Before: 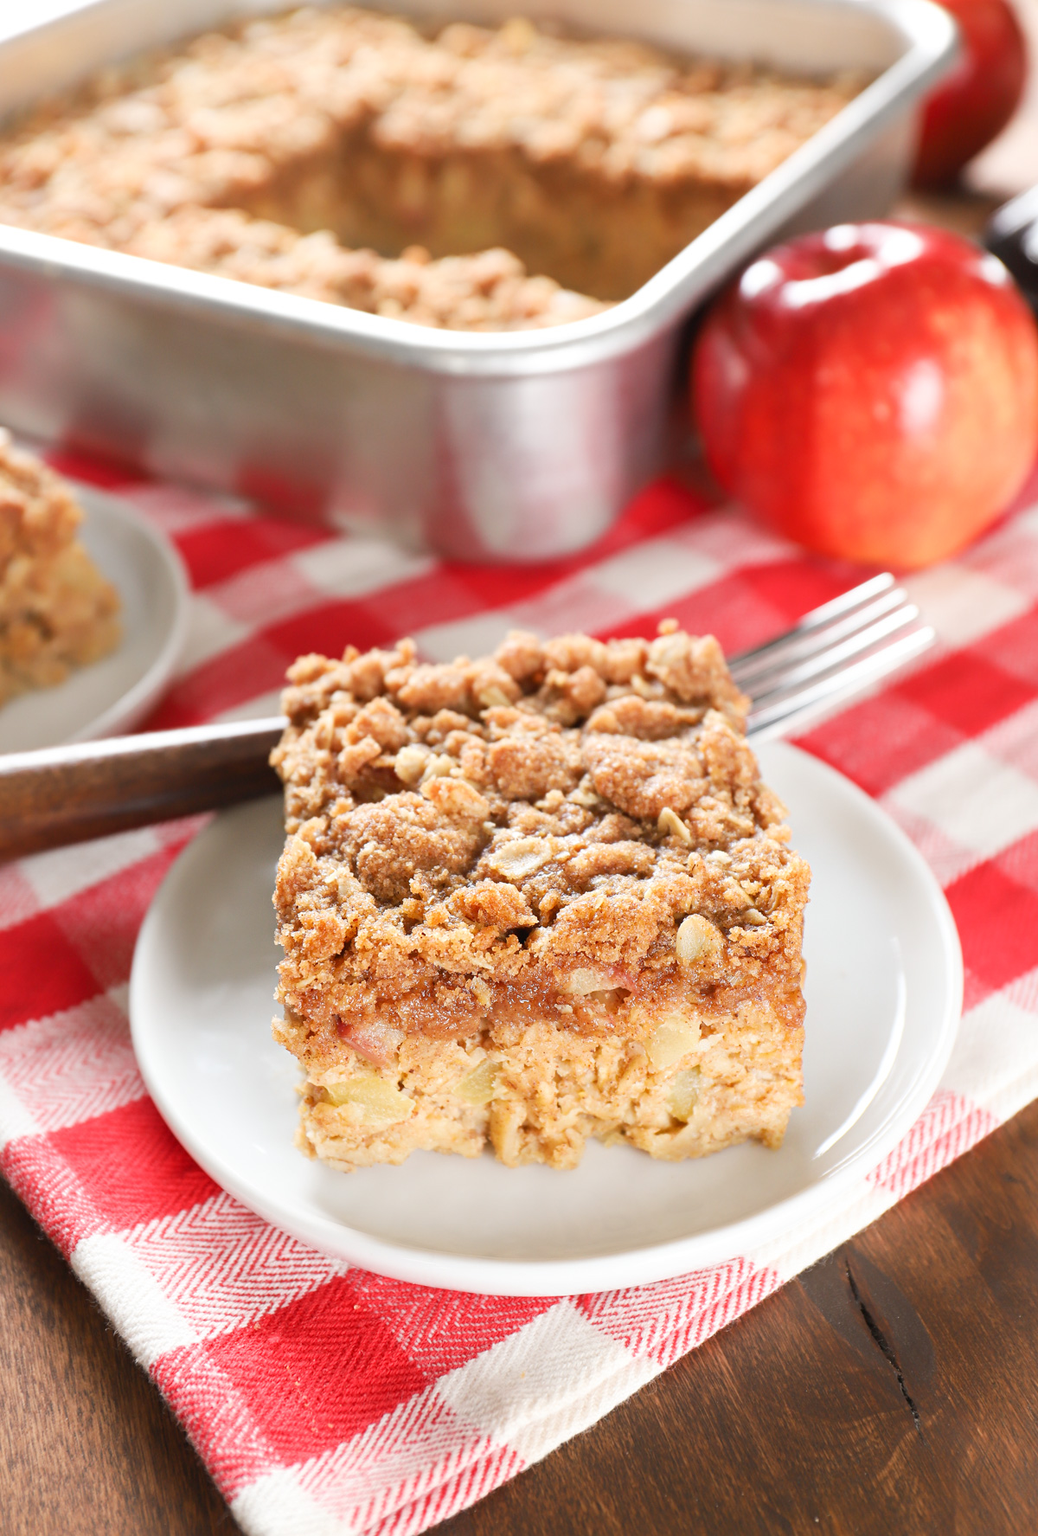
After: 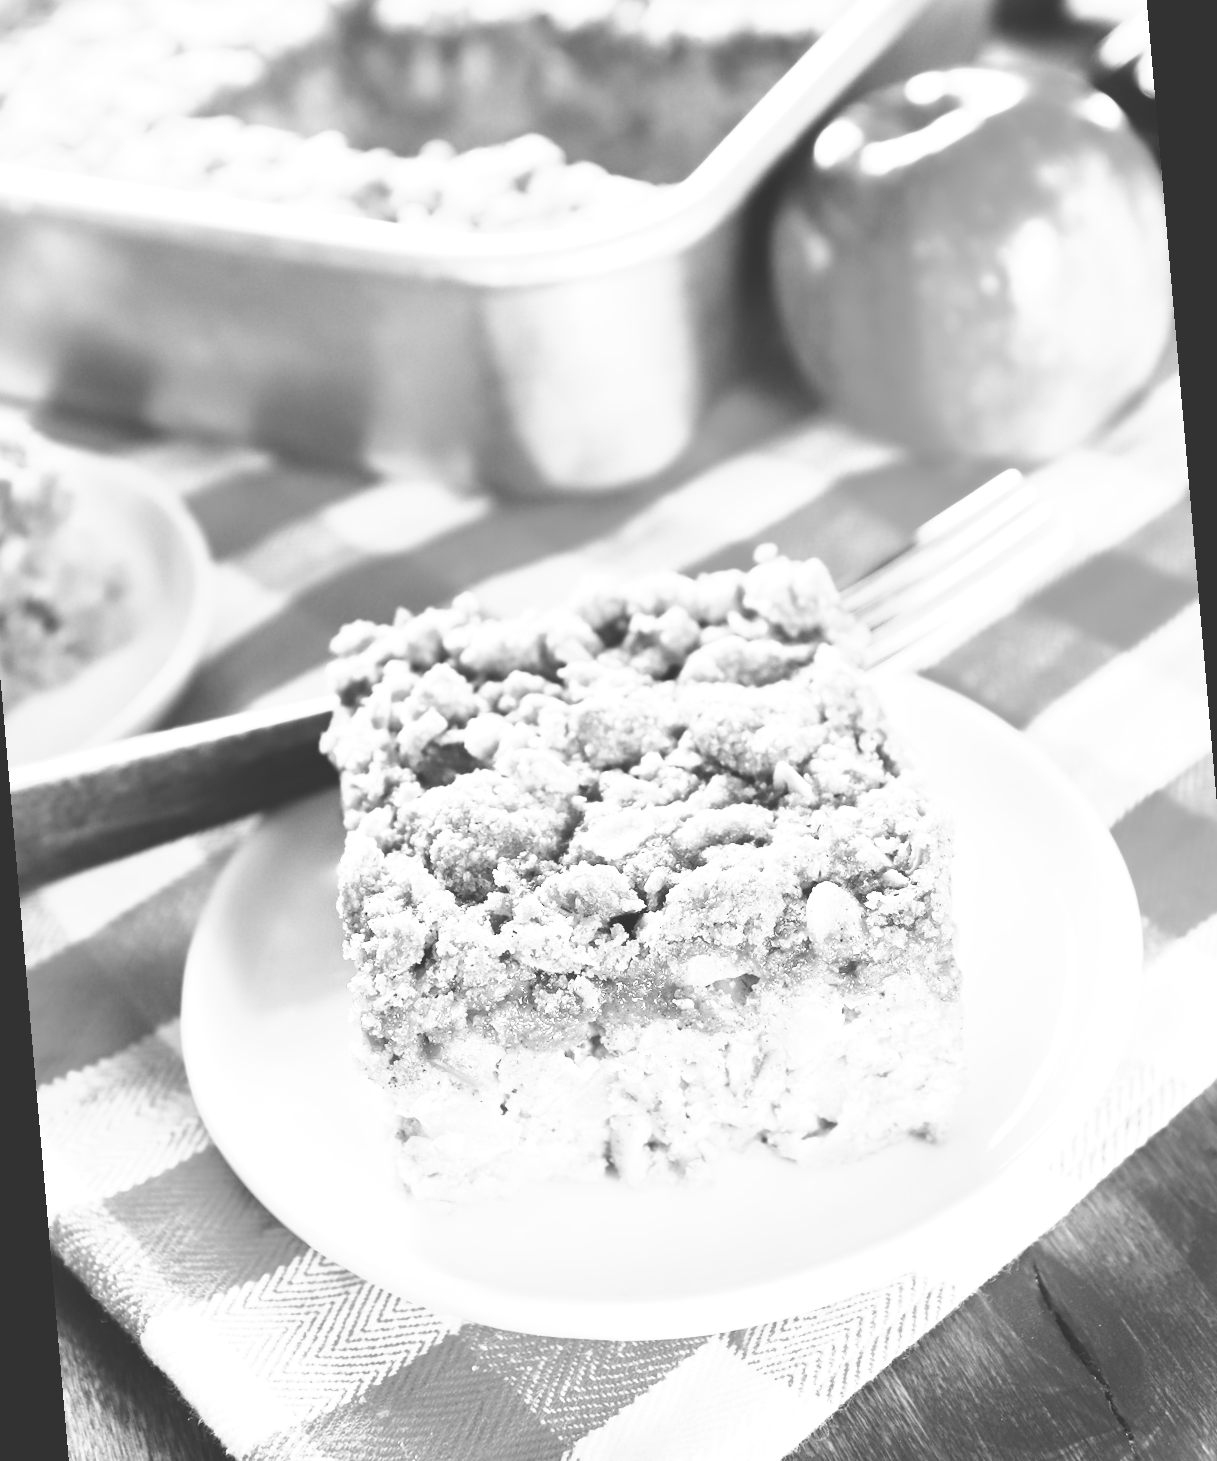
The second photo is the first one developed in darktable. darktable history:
contrast brightness saturation: contrast 0.08, saturation 0.02
monochrome: a 32, b 64, size 2.3
exposure: black level correction 0, exposure 0.7 EV, compensate exposure bias true, compensate highlight preservation false
base curve: curves: ch0 [(0, 0.036) (0.007, 0.037) (0.604, 0.887) (1, 1)], preserve colors none
rotate and perspective: rotation -5°, crop left 0.05, crop right 0.952, crop top 0.11, crop bottom 0.89
